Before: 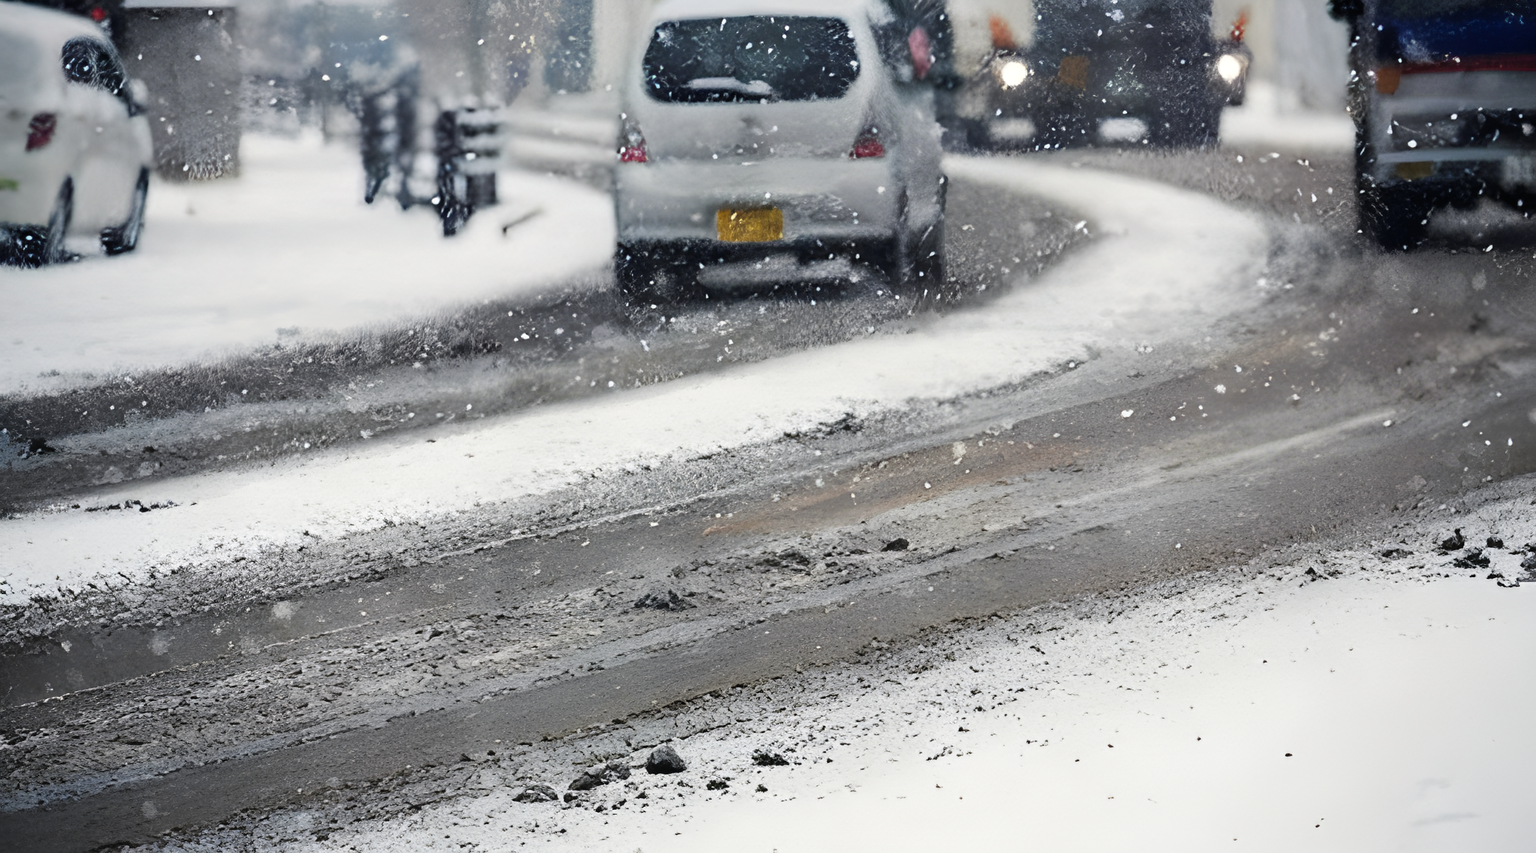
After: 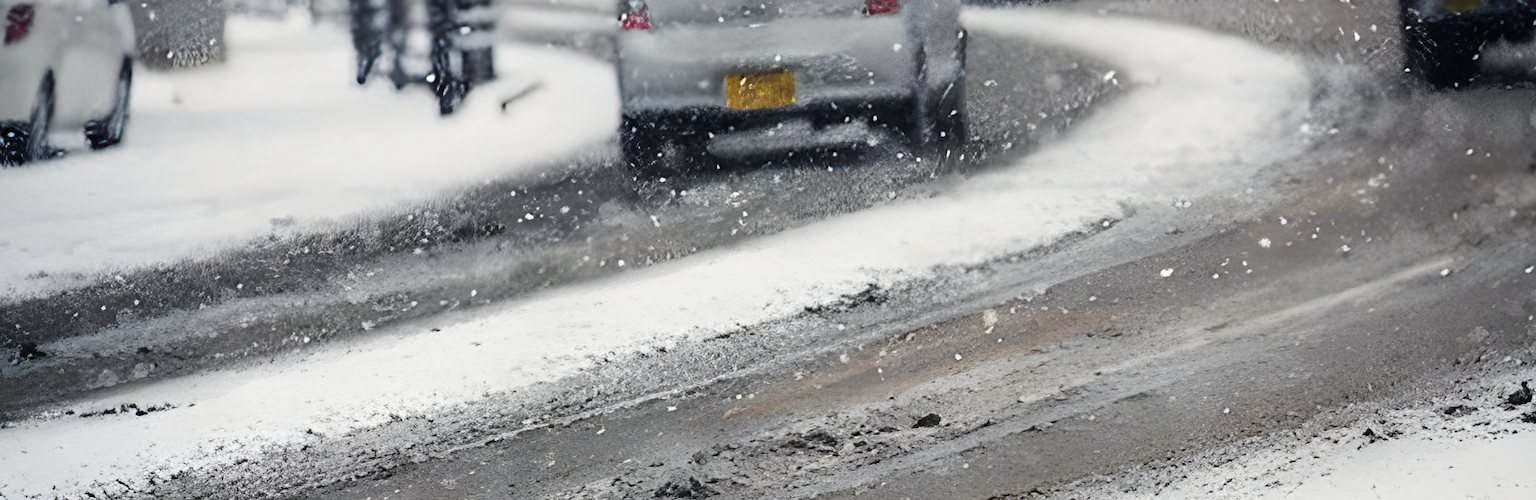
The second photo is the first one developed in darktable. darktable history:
crop: left 1.744%, top 19.225%, right 5.069%, bottom 28.357%
color zones: curves: ch0 [(0.25, 0.5) (0.636, 0.25) (0.75, 0.5)]
color balance rgb: on, module defaults
rotate and perspective: rotation -2.22°, lens shift (horizontal) -0.022, automatic cropping off
